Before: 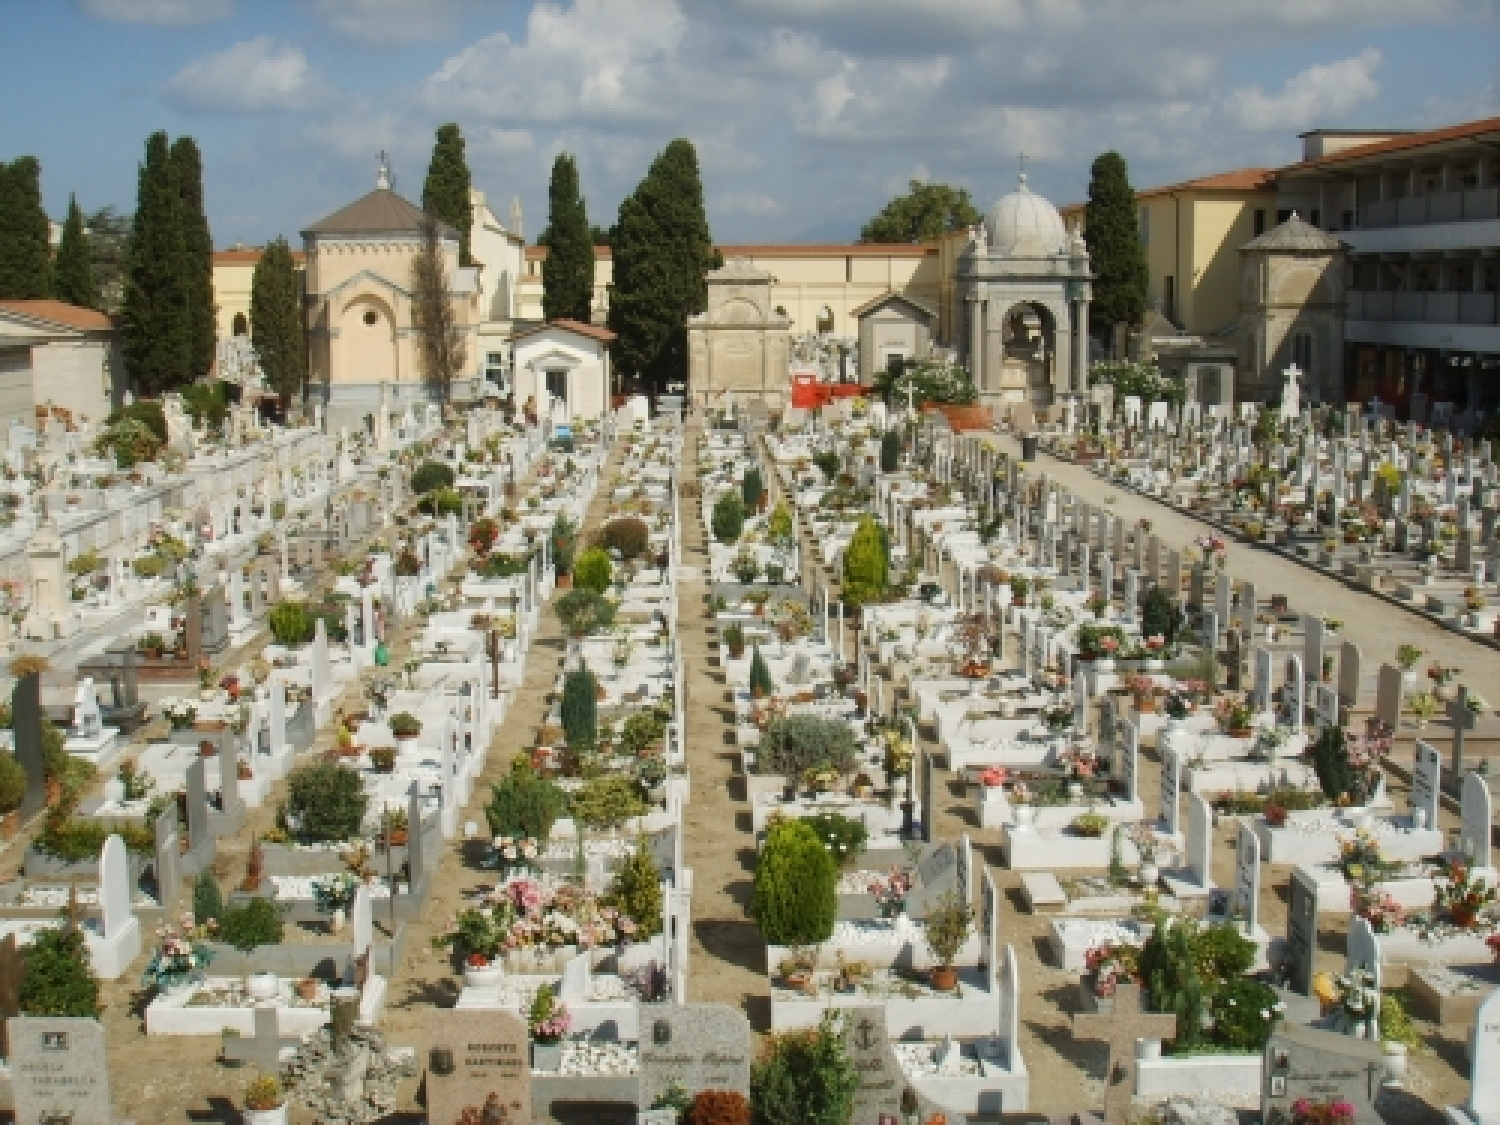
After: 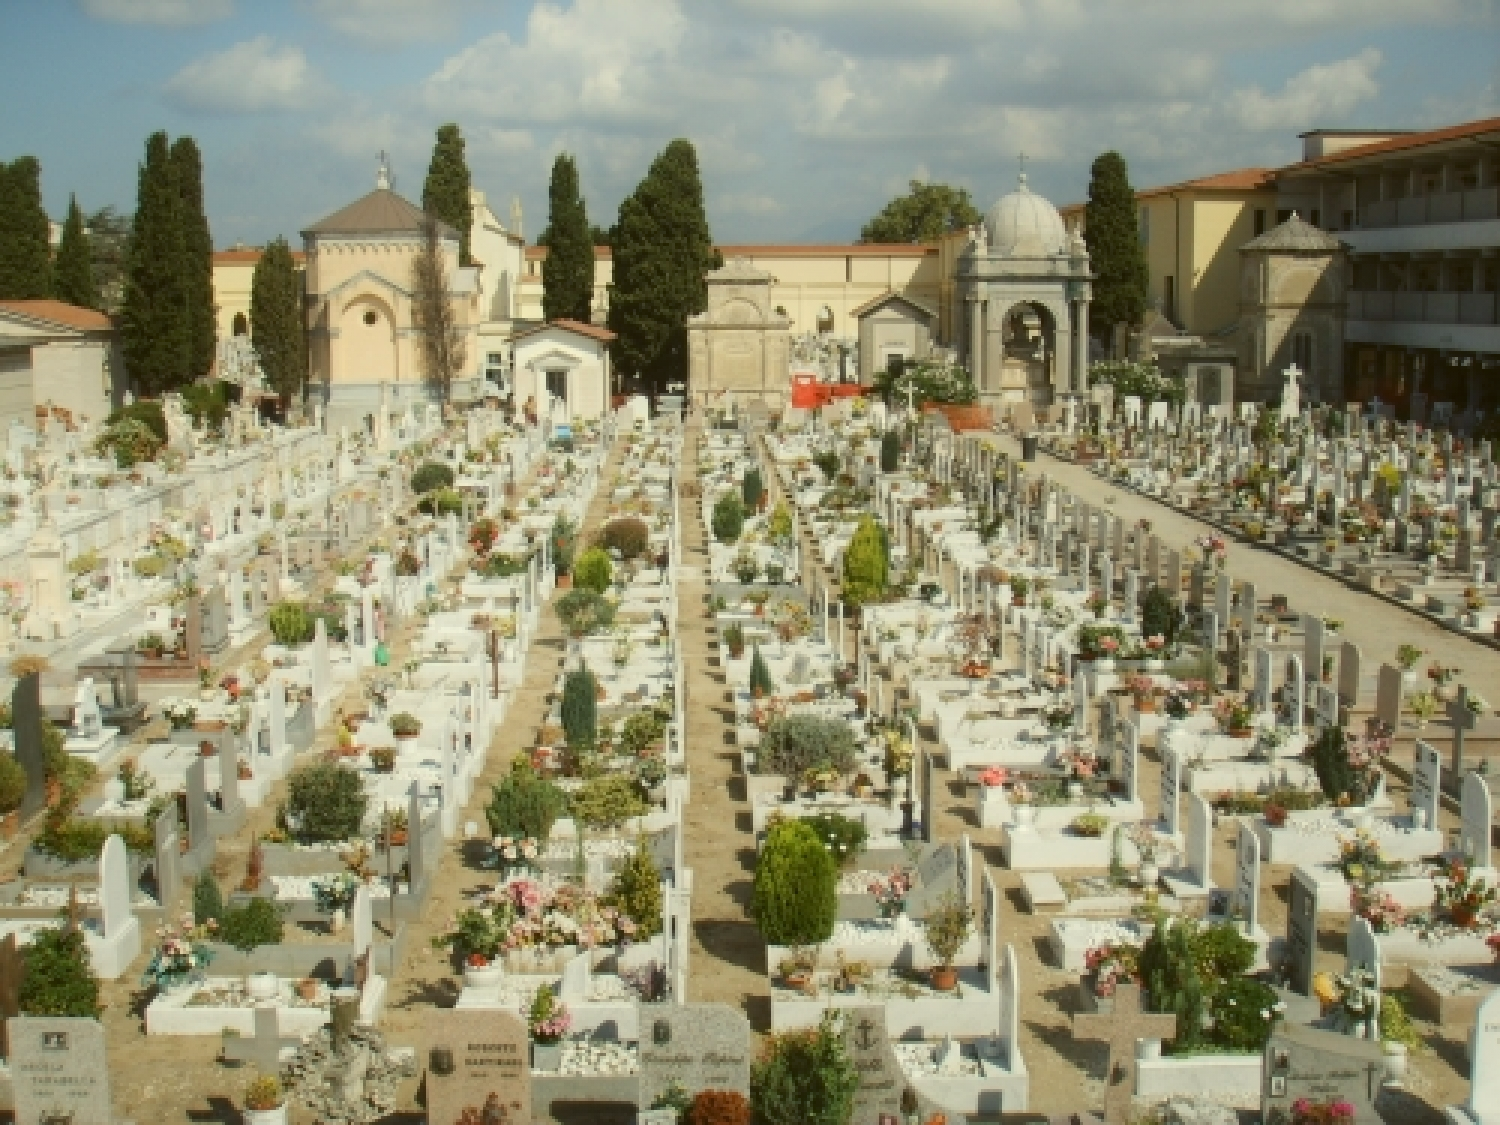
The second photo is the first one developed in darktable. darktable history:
white balance: red 1.029, blue 0.92
shadows and highlights: shadows -21.3, highlights 100, soften with gaussian
color balance: lift [1.004, 1.002, 1.002, 0.998], gamma [1, 1.007, 1.002, 0.993], gain [1, 0.977, 1.013, 1.023], contrast -3.64%
